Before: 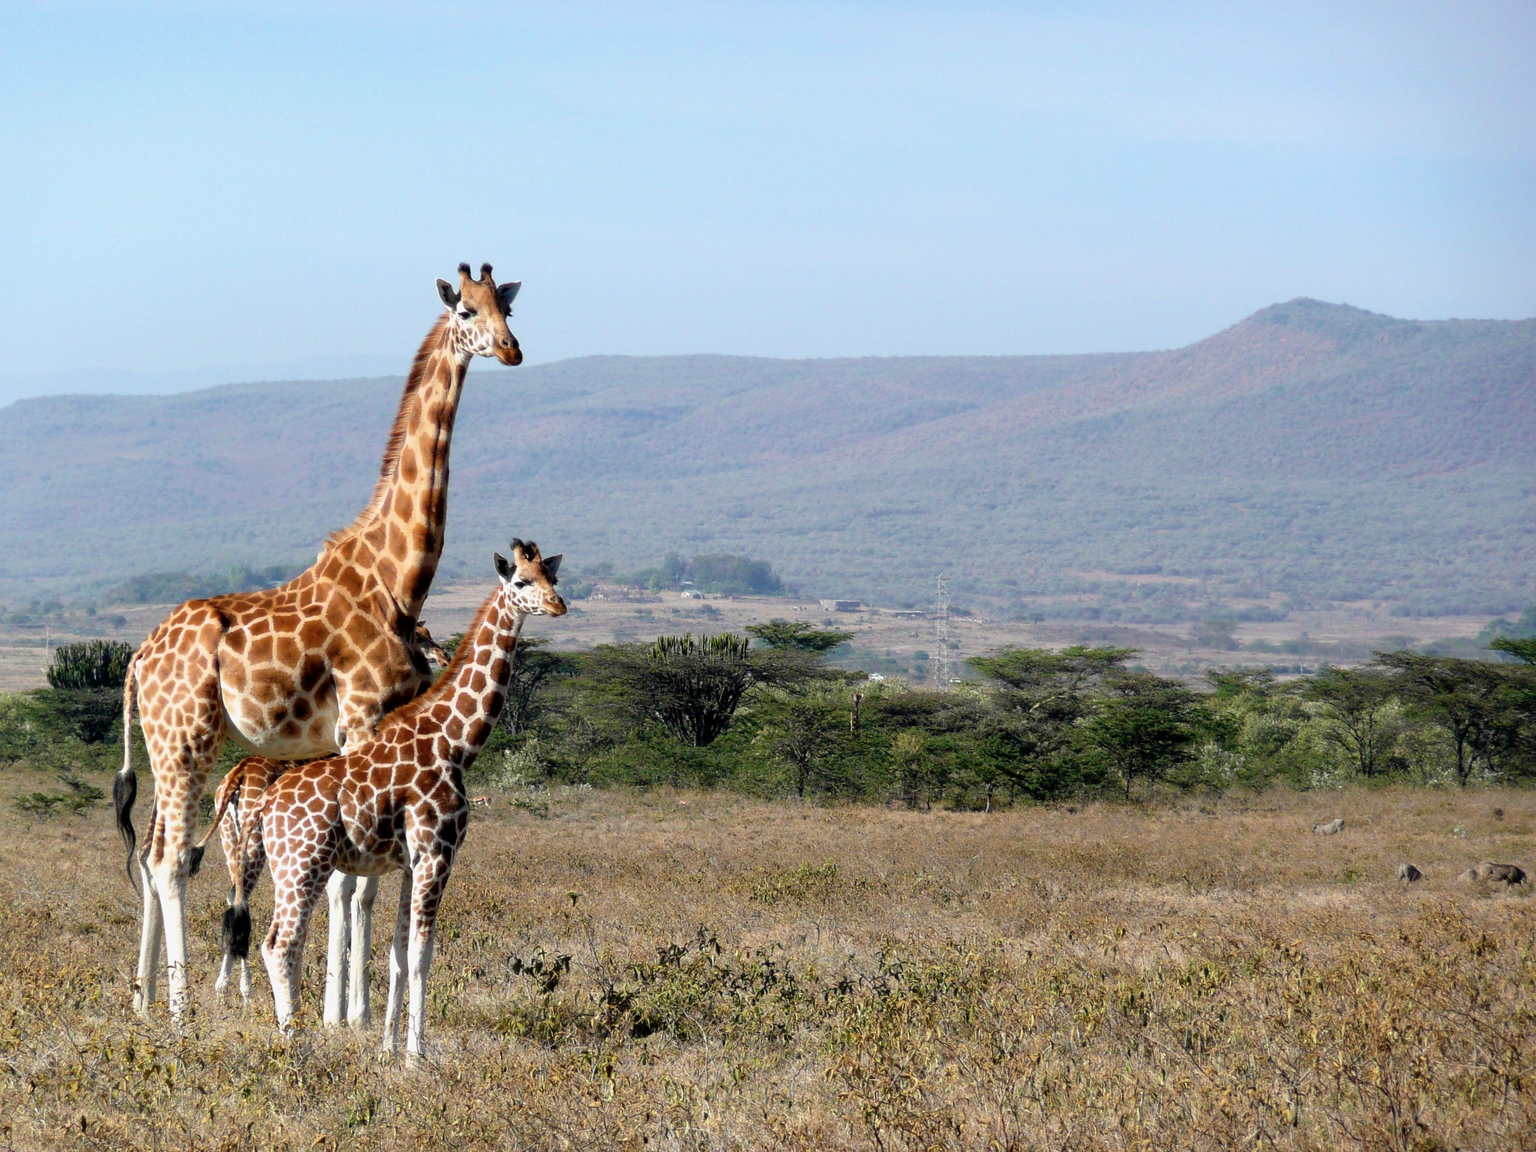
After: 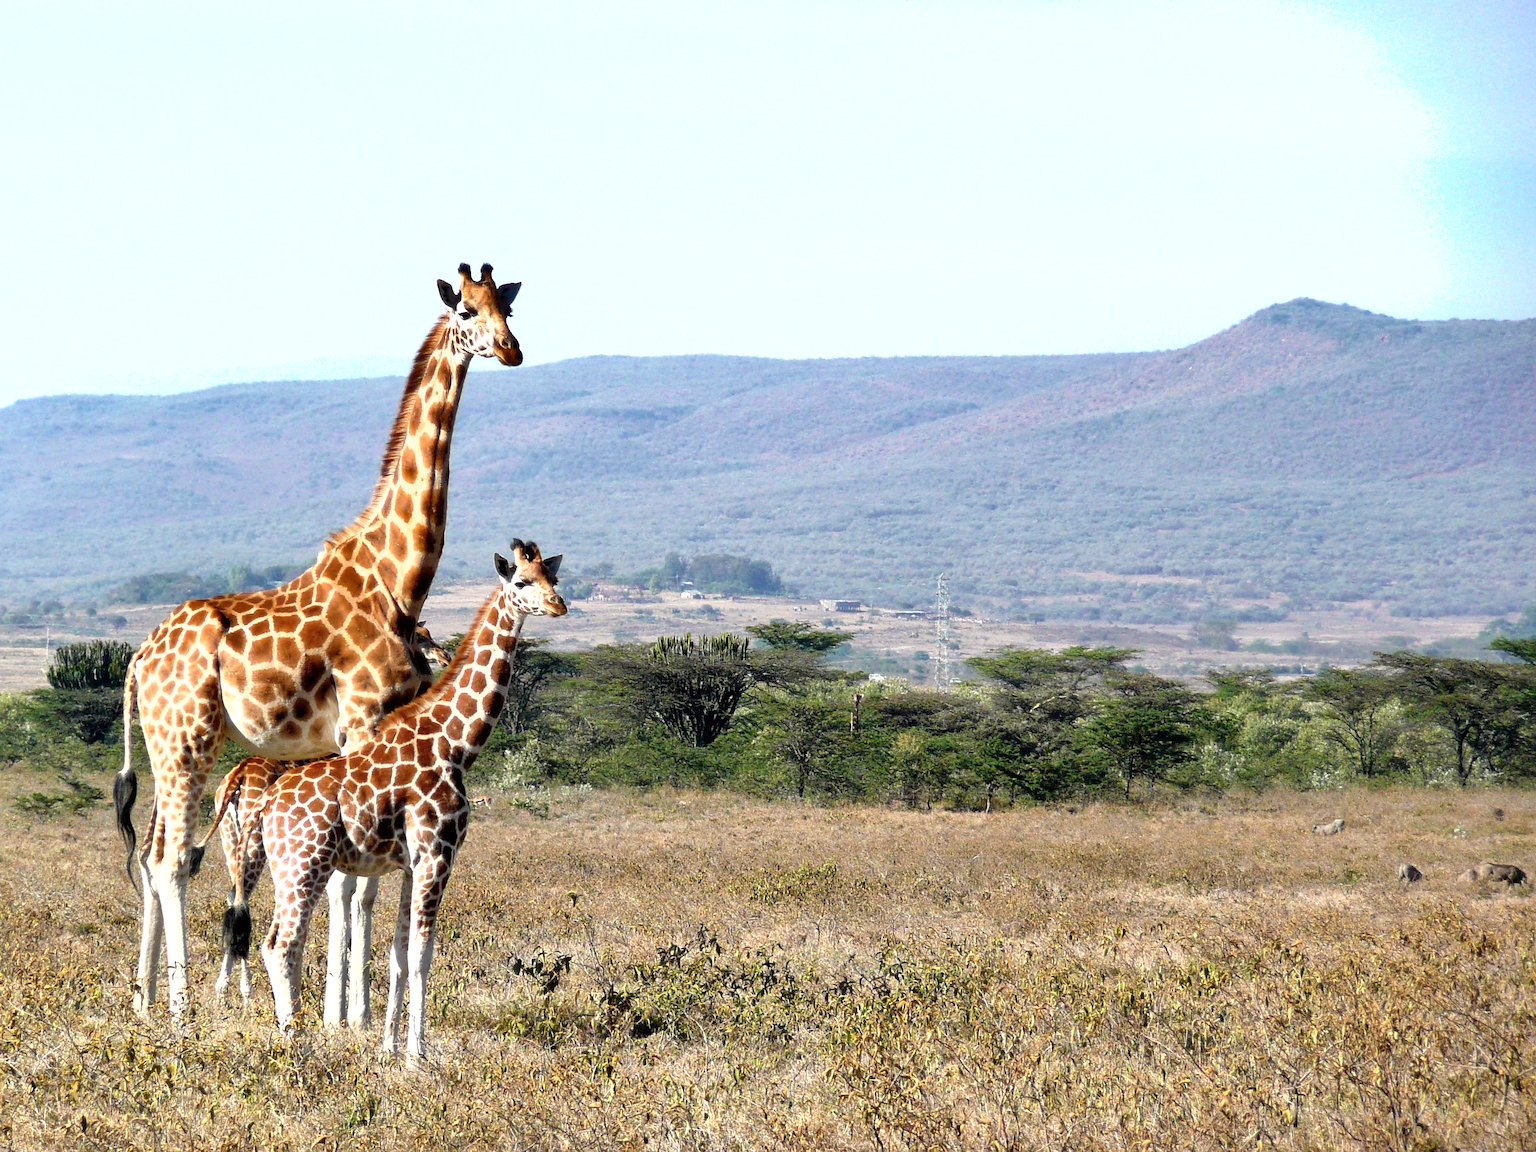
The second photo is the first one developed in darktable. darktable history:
exposure: black level correction 0, exposure 0.692 EV, compensate highlight preservation false
sharpen: amount 0.213
shadows and highlights: low approximation 0.01, soften with gaussian
